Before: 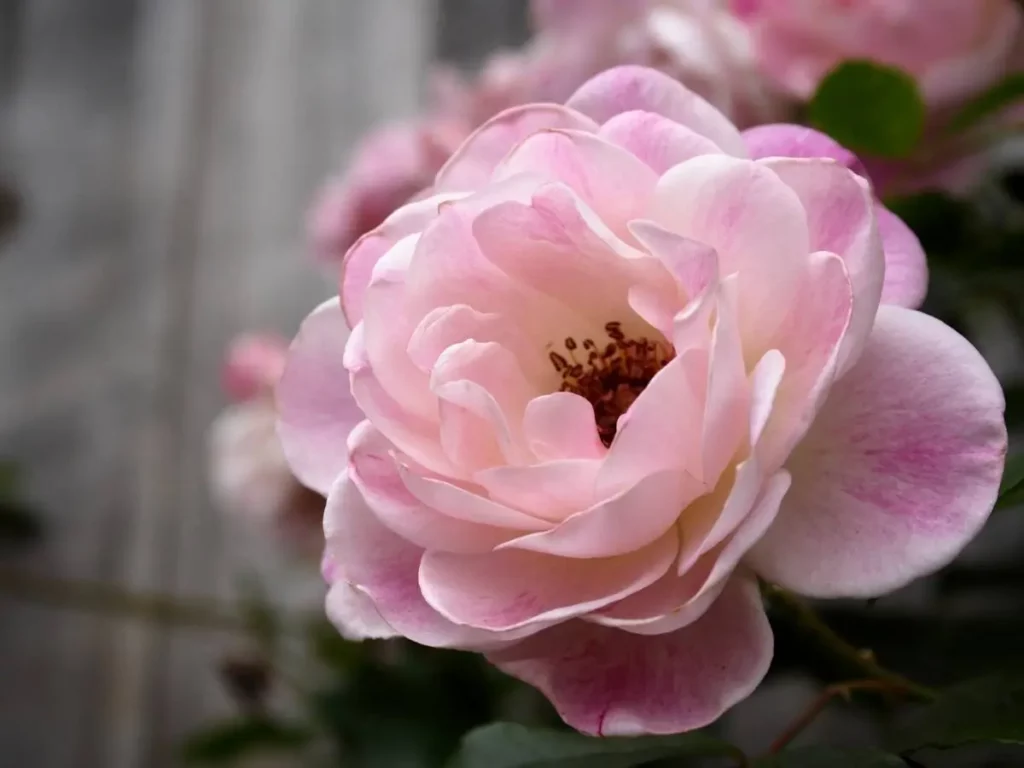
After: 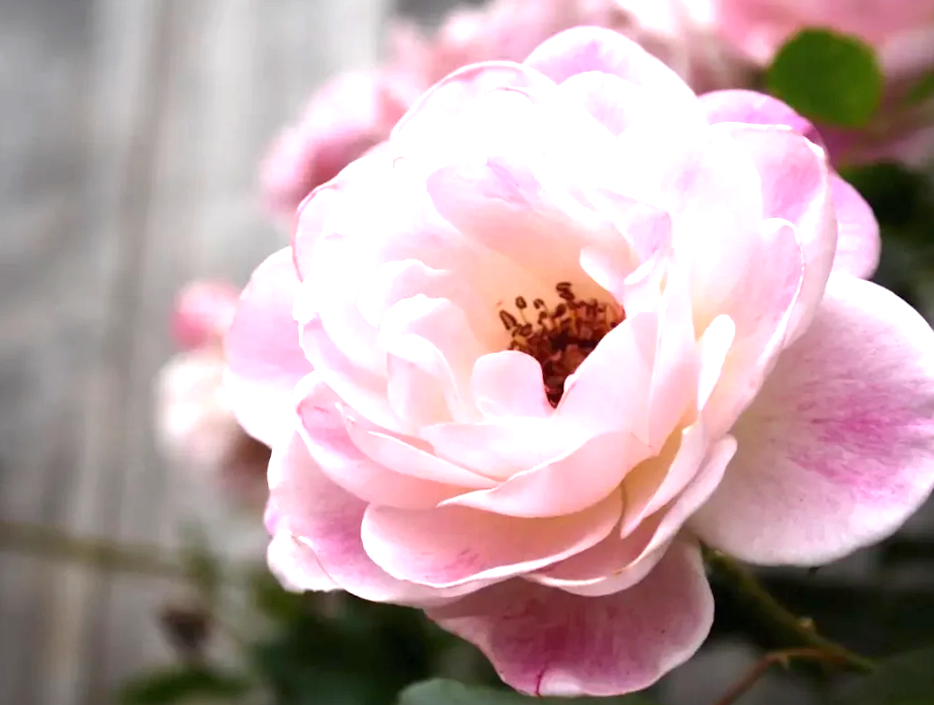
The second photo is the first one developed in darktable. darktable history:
crop and rotate: angle -1.88°, left 3.105%, top 3.766%, right 1.651%, bottom 0.446%
exposure: black level correction 0, exposure 1.199 EV, compensate exposure bias true, compensate highlight preservation false
